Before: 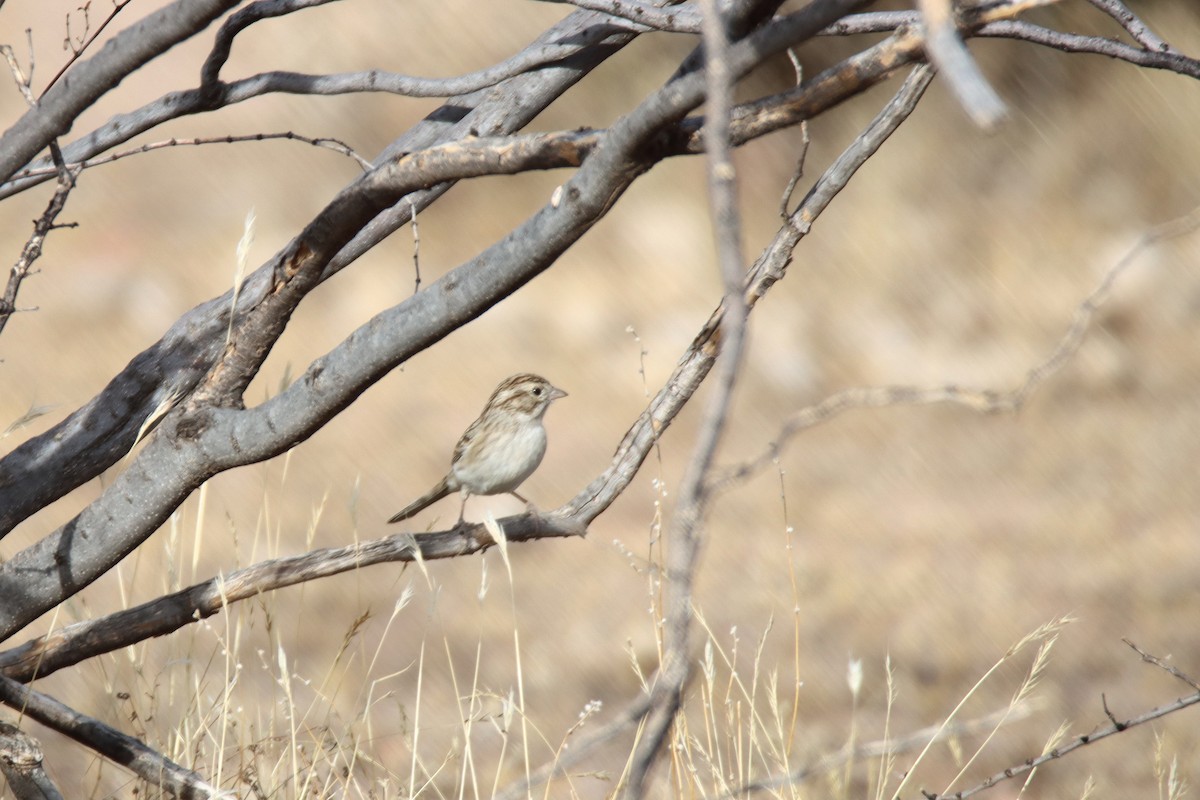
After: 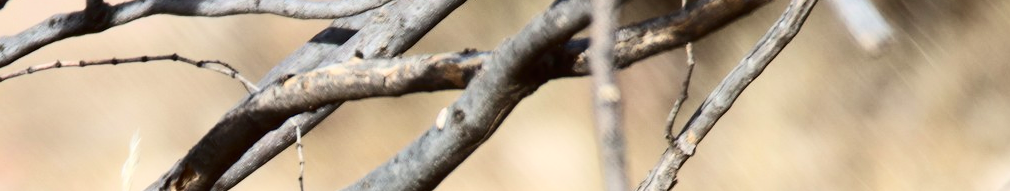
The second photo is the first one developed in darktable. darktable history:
crop and rotate: left 9.63%, top 9.773%, right 6.13%, bottom 66.28%
velvia: strength 17.08%
contrast brightness saturation: contrast 0.281
